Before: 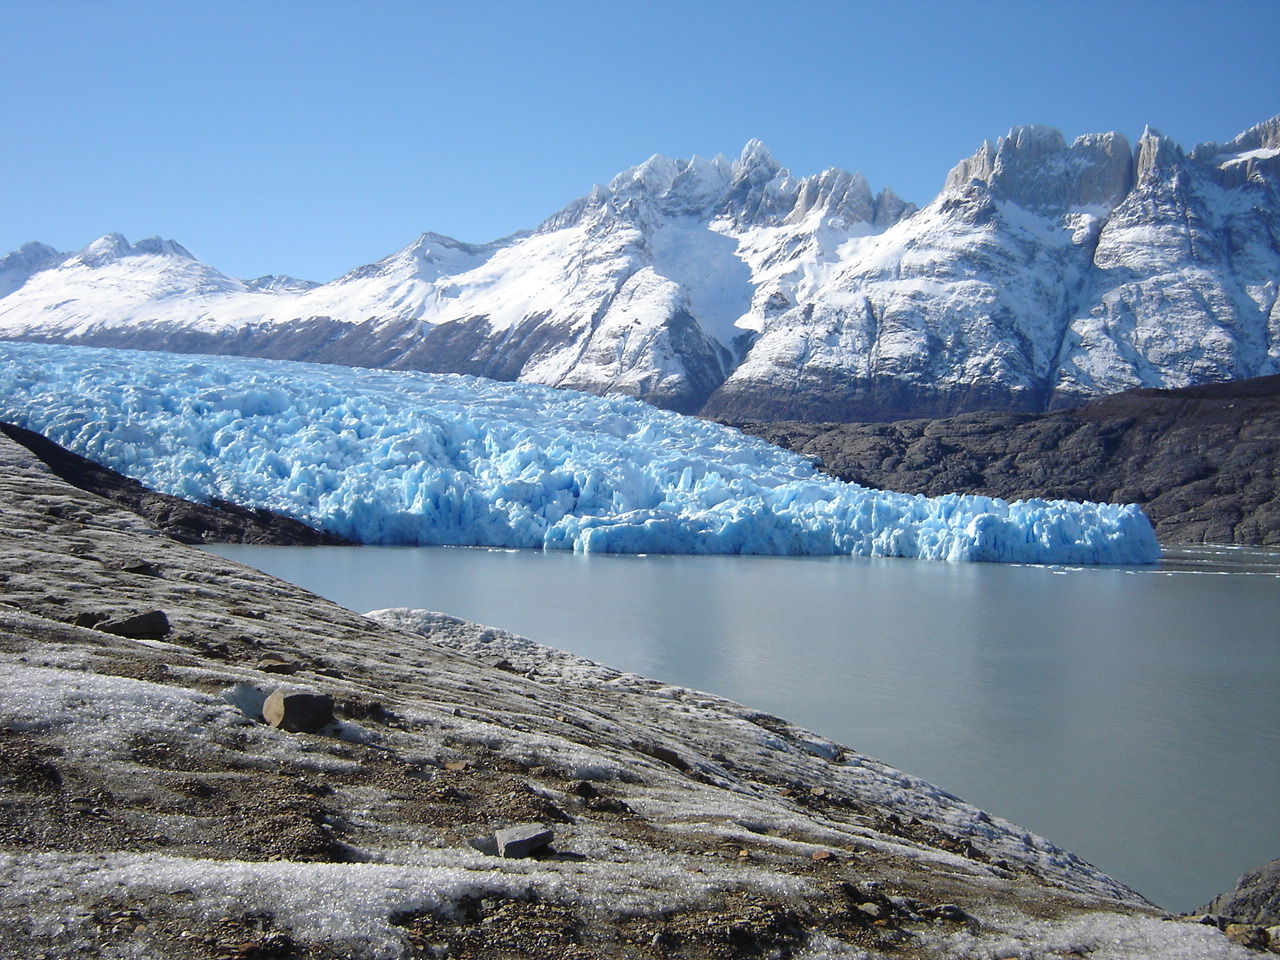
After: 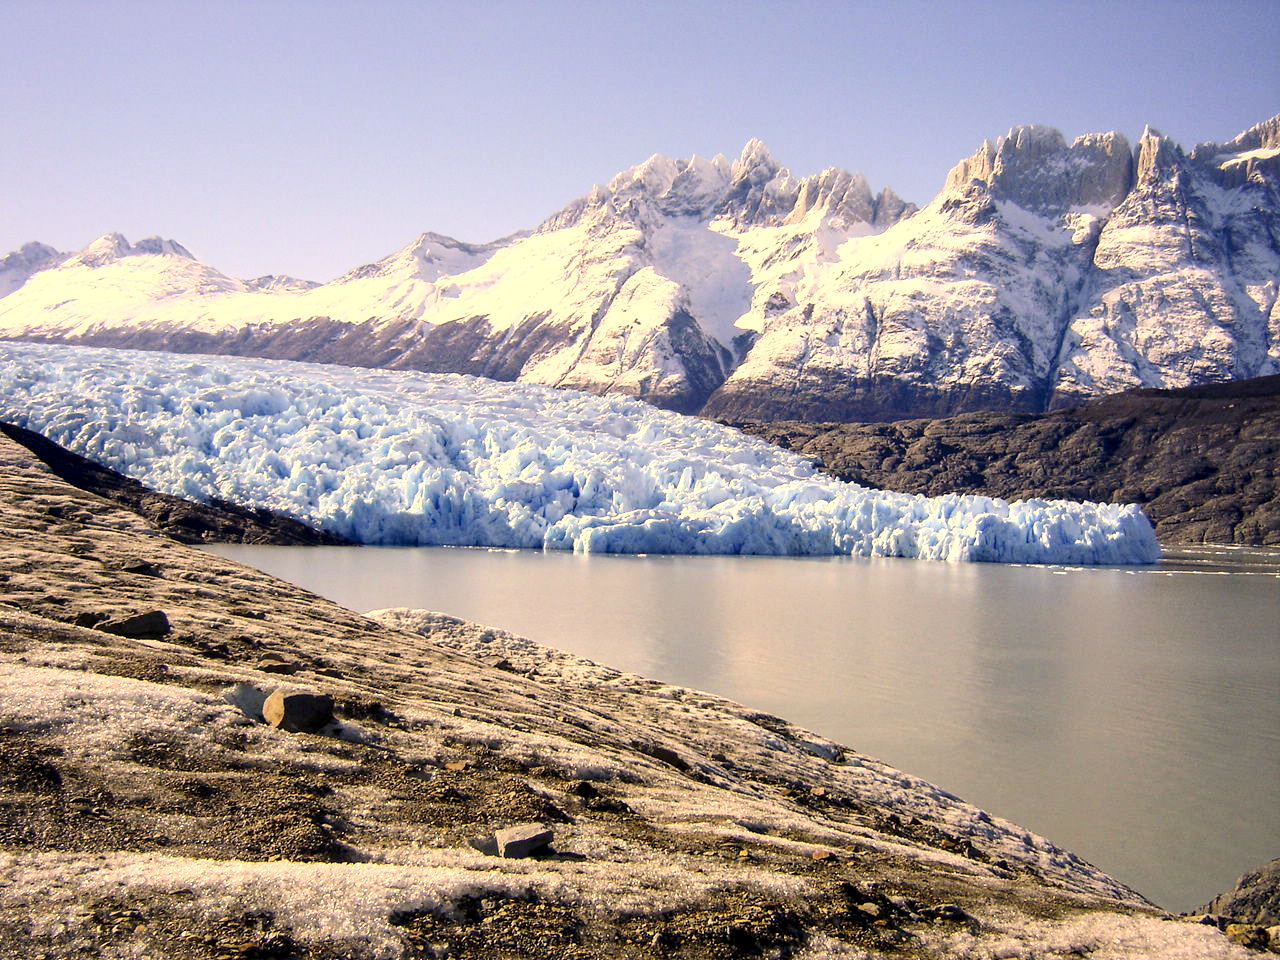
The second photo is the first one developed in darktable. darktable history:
local contrast: detail 135%, midtone range 0.746
contrast brightness saturation: contrast 0.204, brightness 0.16, saturation 0.228
color correction: highlights a* 14.87, highlights b* 31.27
